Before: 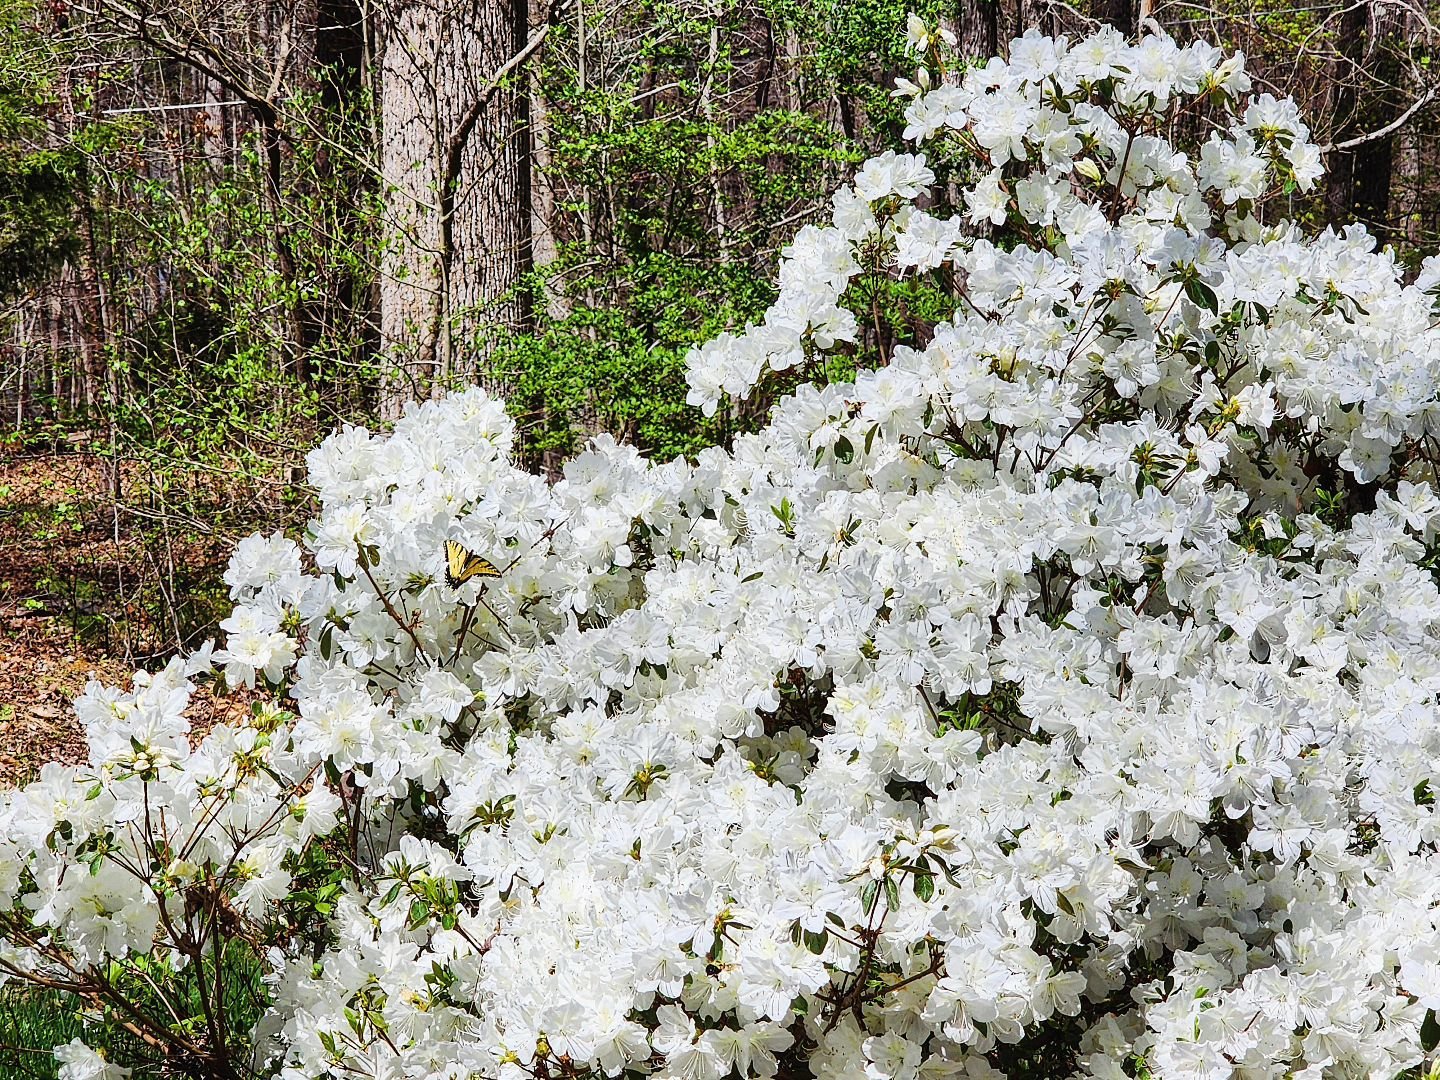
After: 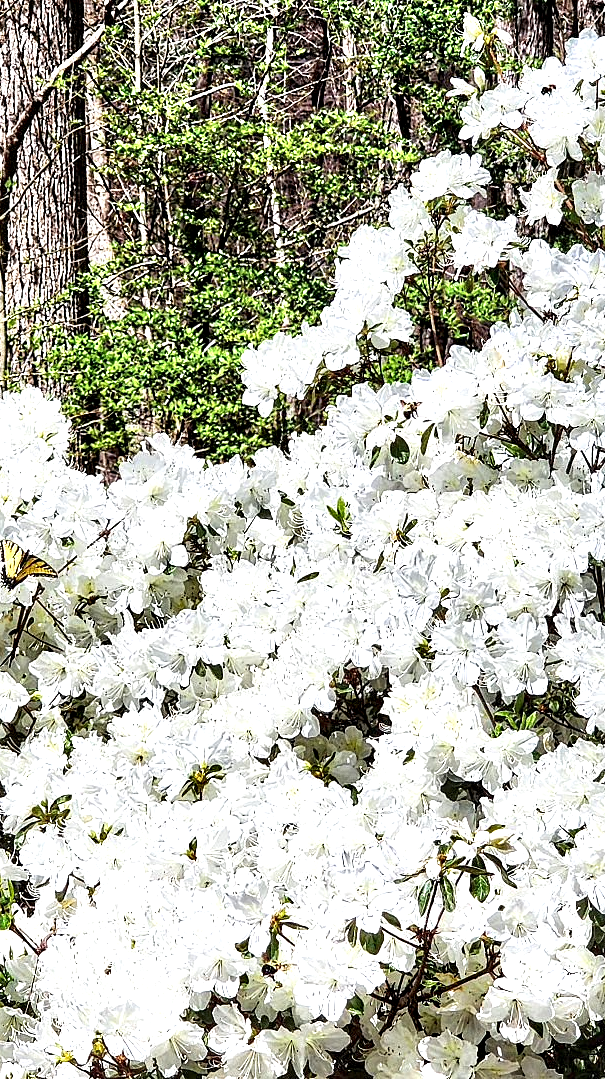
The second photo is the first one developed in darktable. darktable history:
contrast equalizer: octaves 7, y [[0.601, 0.6, 0.598, 0.598, 0.6, 0.601], [0.5 ×6], [0.5 ×6], [0 ×6], [0 ×6]]
crop: left 30.883%, right 27.064%
exposure: exposure 0.637 EV, compensate highlight preservation false
